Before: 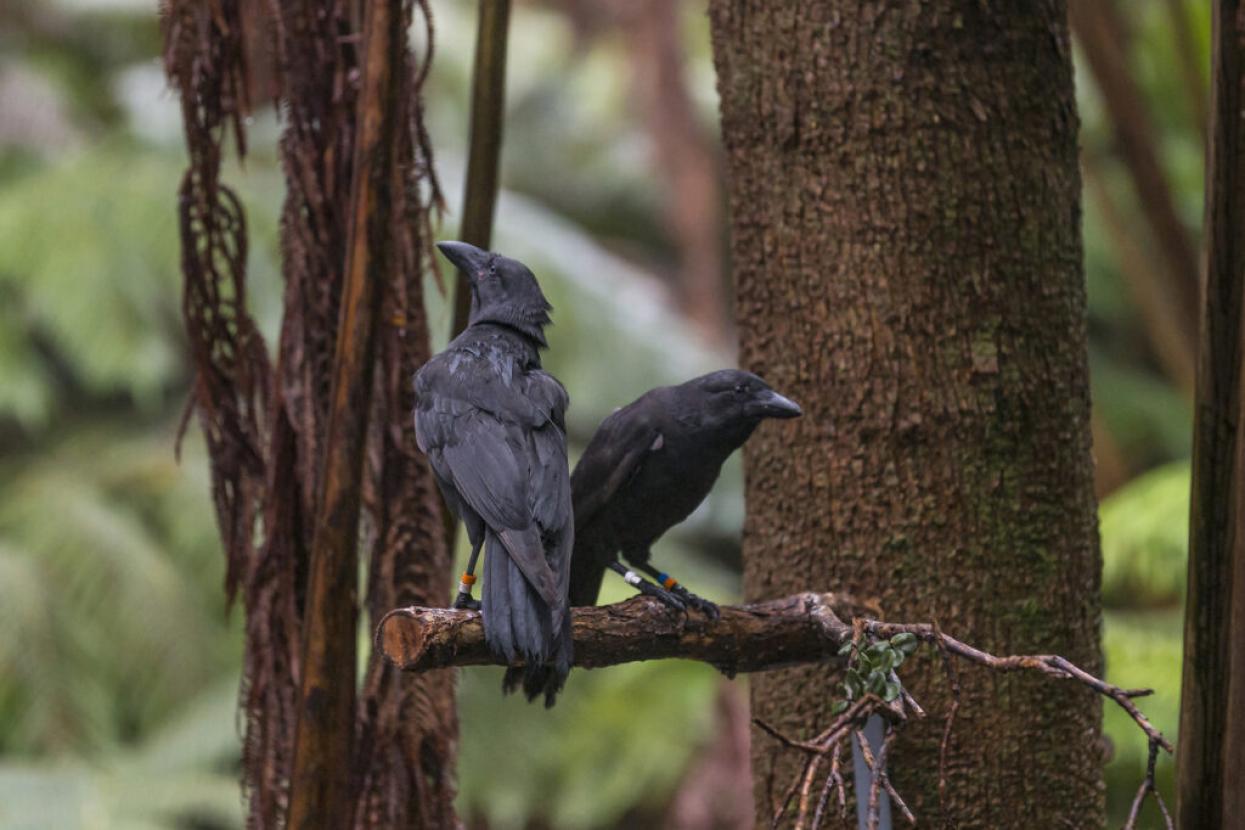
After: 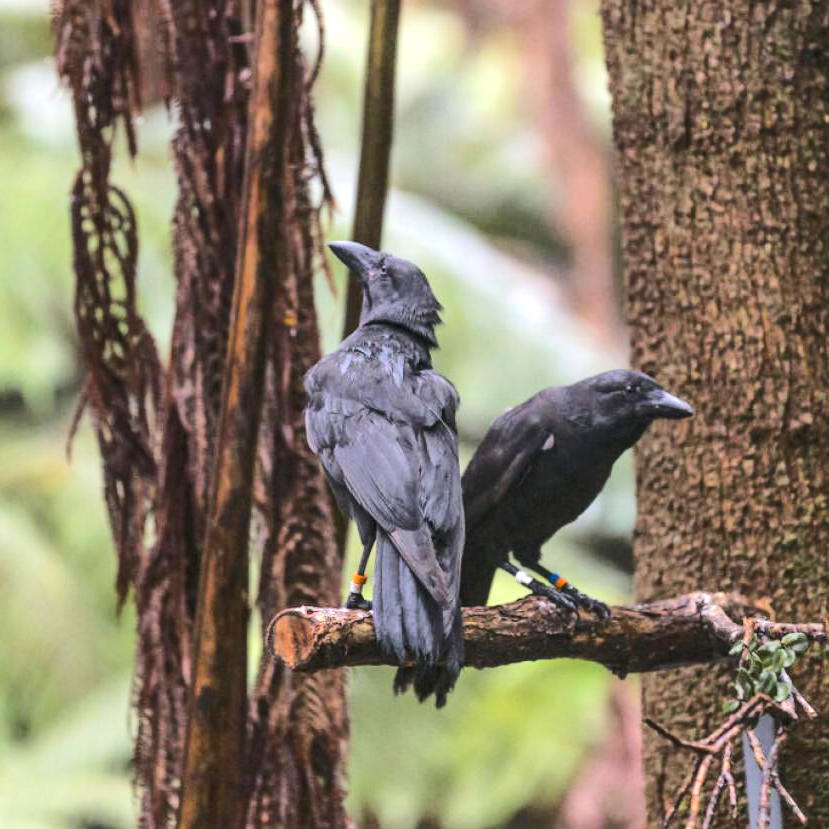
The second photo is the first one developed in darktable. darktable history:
crop and rotate: left 8.786%, right 24.548%
rgb curve: curves: ch0 [(0, 0) (0.284, 0.292) (0.505, 0.644) (1, 1)]; ch1 [(0, 0) (0.284, 0.292) (0.505, 0.644) (1, 1)]; ch2 [(0, 0) (0.284, 0.292) (0.505, 0.644) (1, 1)], compensate middle gray true
exposure: black level correction 0, exposure 0.9 EV, compensate highlight preservation false
